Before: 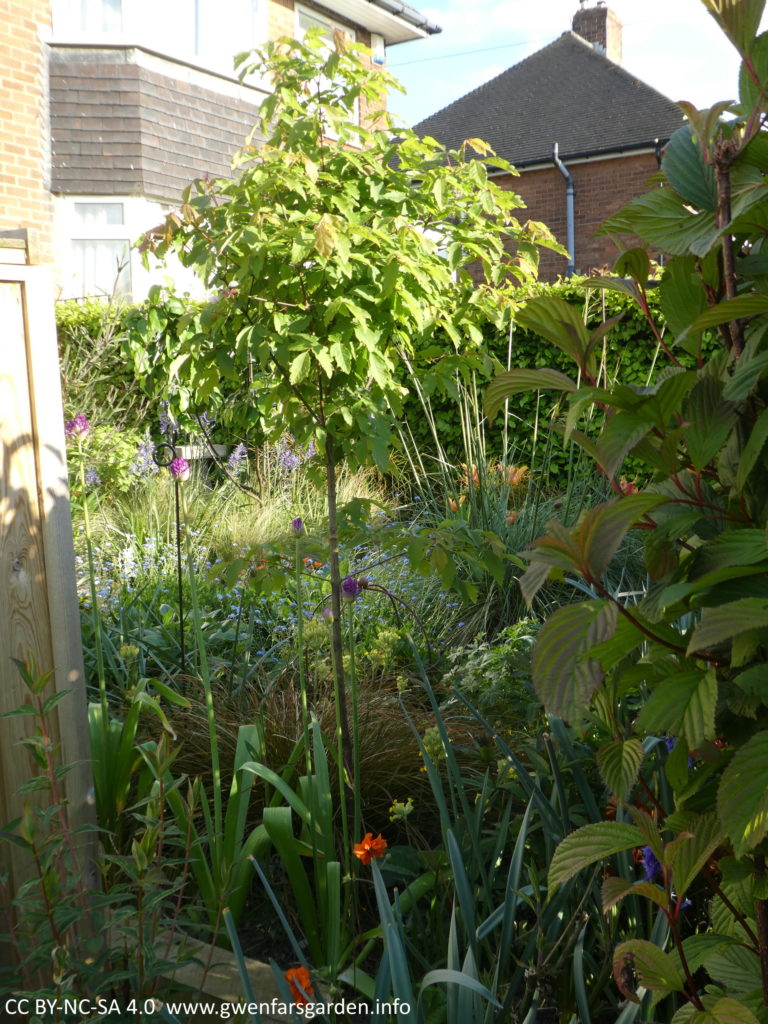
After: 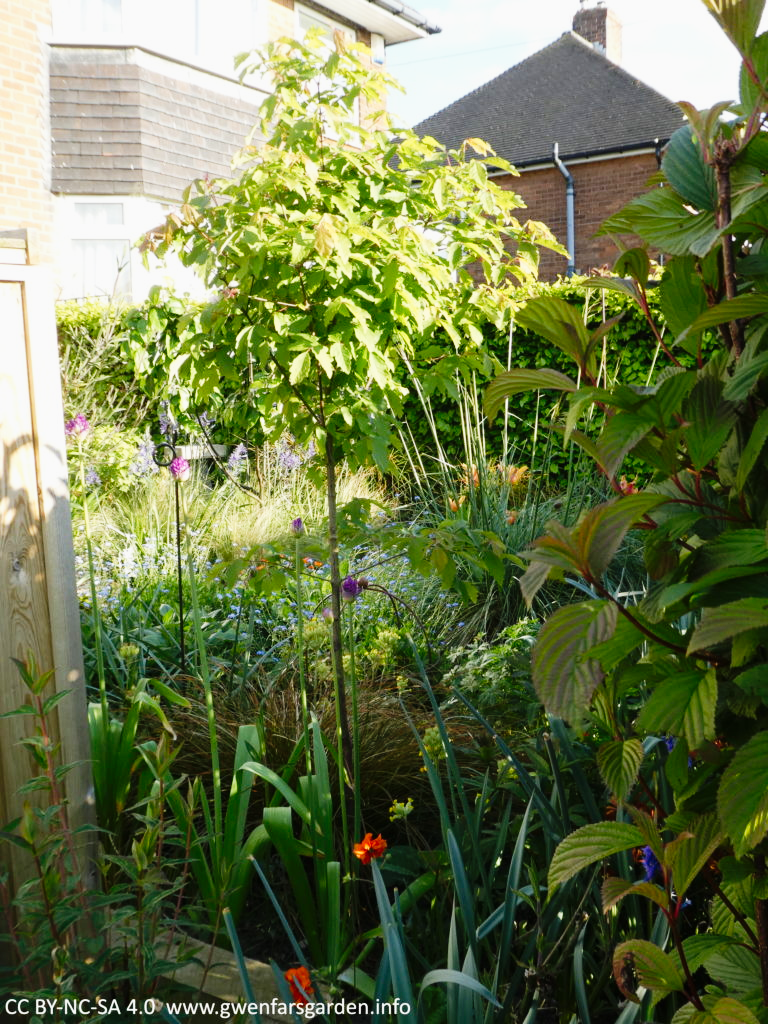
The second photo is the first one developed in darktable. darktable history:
tone curve: curves: ch0 [(0, 0.003) (0.044, 0.032) (0.12, 0.089) (0.19, 0.175) (0.271, 0.294) (0.457, 0.546) (0.588, 0.71) (0.701, 0.815) (0.86, 0.922) (1, 0.982)]; ch1 [(0, 0) (0.247, 0.215) (0.433, 0.382) (0.466, 0.426) (0.493, 0.481) (0.501, 0.5) (0.517, 0.524) (0.557, 0.582) (0.598, 0.651) (0.671, 0.735) (0.796, 0.85) (1, 1)]; ch2 [(0, 0) (0.249, 0.216) (0.357, 0.317) (0.448, 0.432) (0.478, 0.492) (0.498, 0.499) (0.517, 0.53) (0.537, 0.57) (0.569, 0.623) (0.61, 0.663) (0.706, 0.75) (0.808, 0.809) (0.991, 0.968)], preserve colors none
